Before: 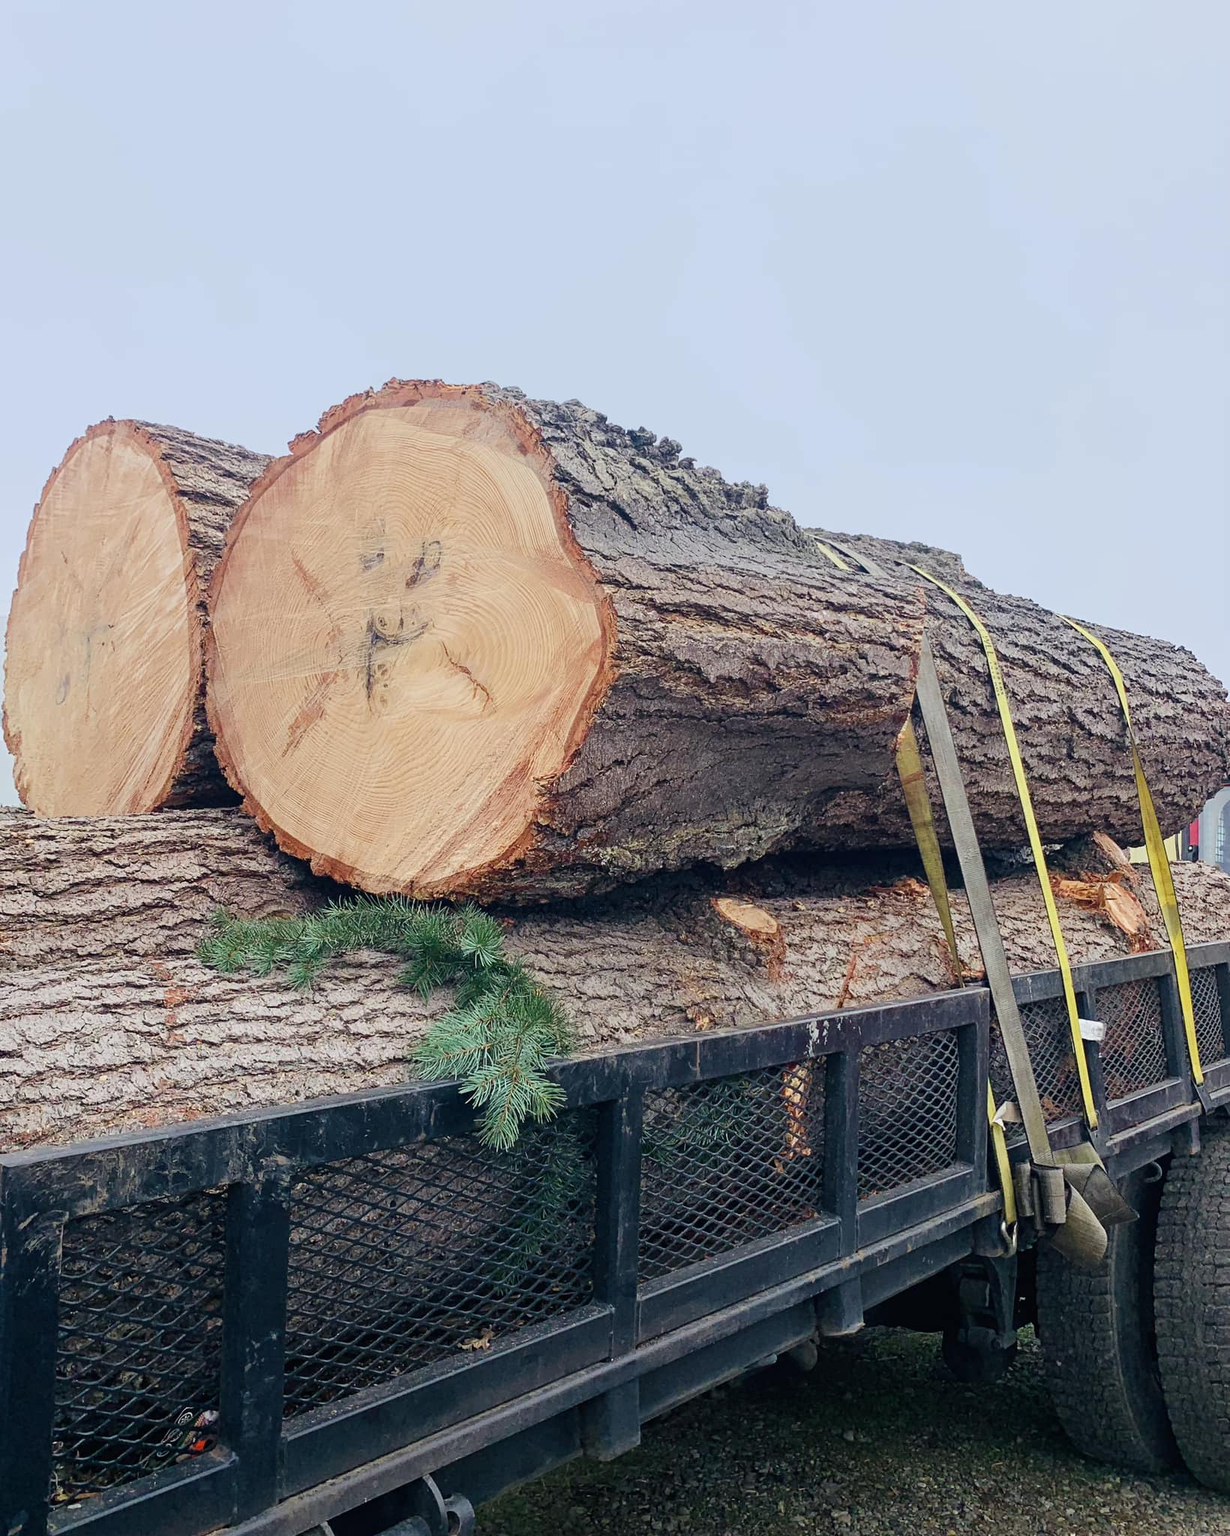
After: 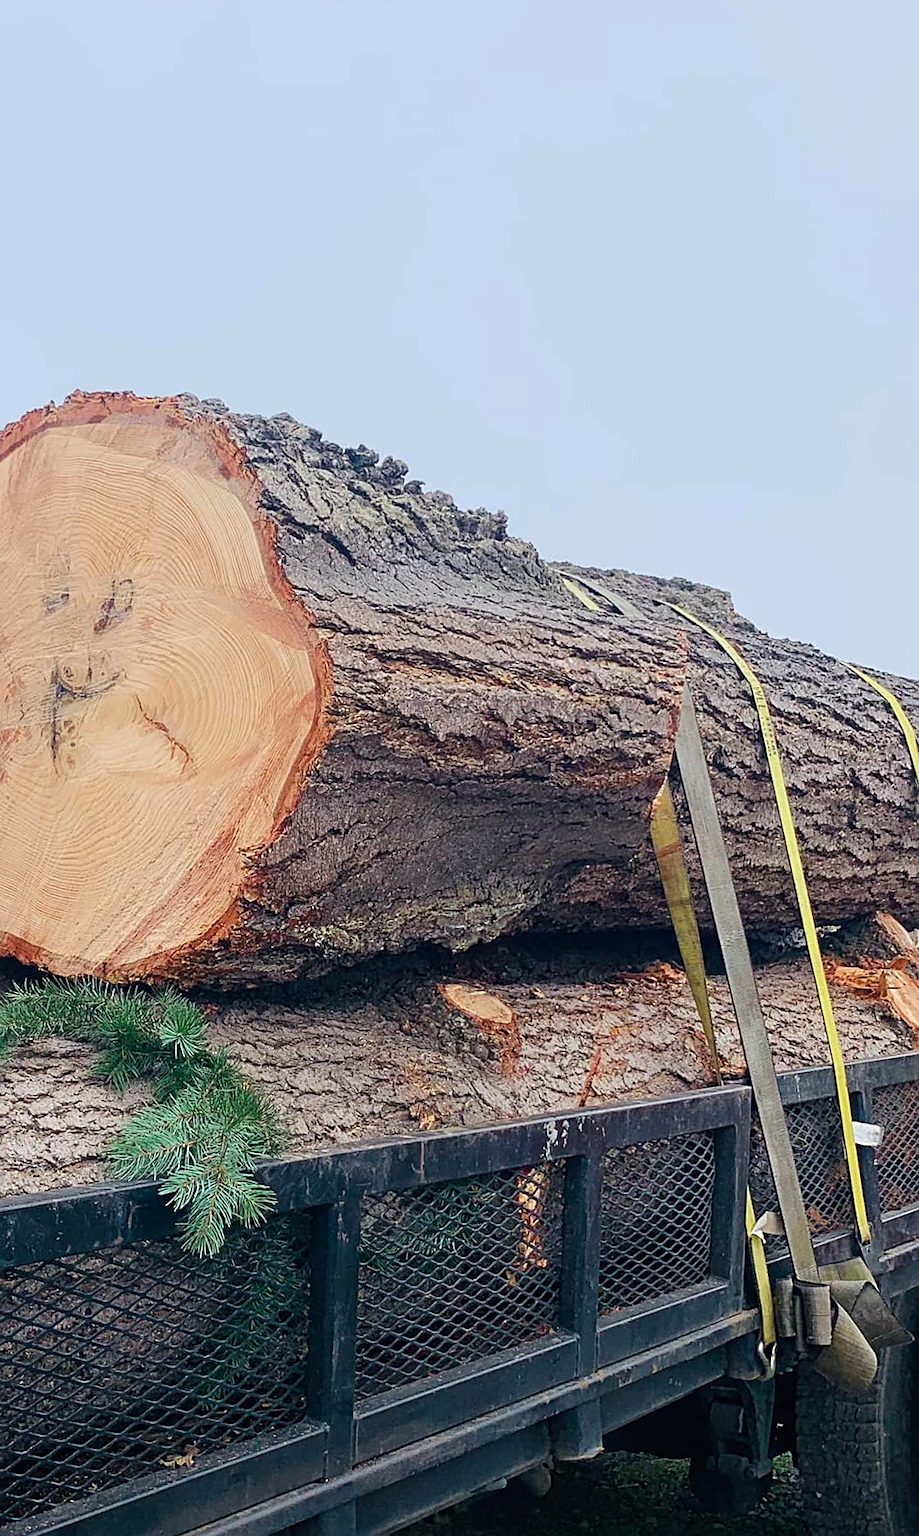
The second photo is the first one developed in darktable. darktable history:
sharpen: on, module defaults
crop and rotate: left 24.034%, top 2.838%, right 6.406%, bottom 6.299%
rotate and perspective: rotation 0.074°, lens shift (vertical) 0.096, lens shift (horizontal) -0.041, crop left 0.043, crop right 0.952, crop top 0.024, crop bottom 0.979
